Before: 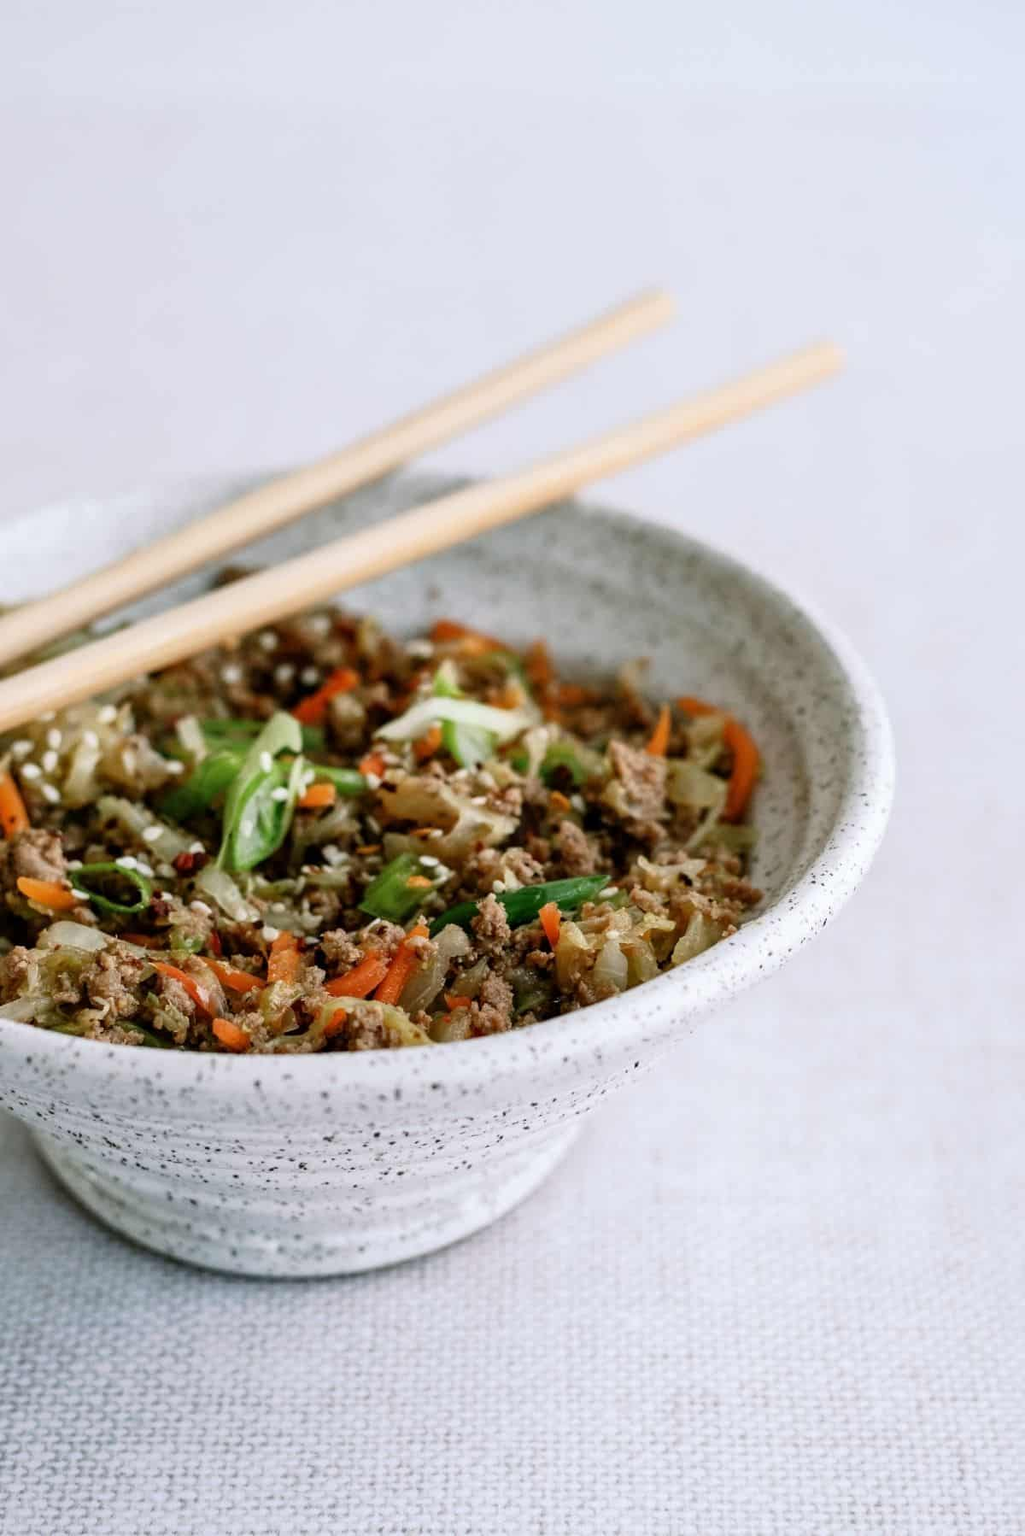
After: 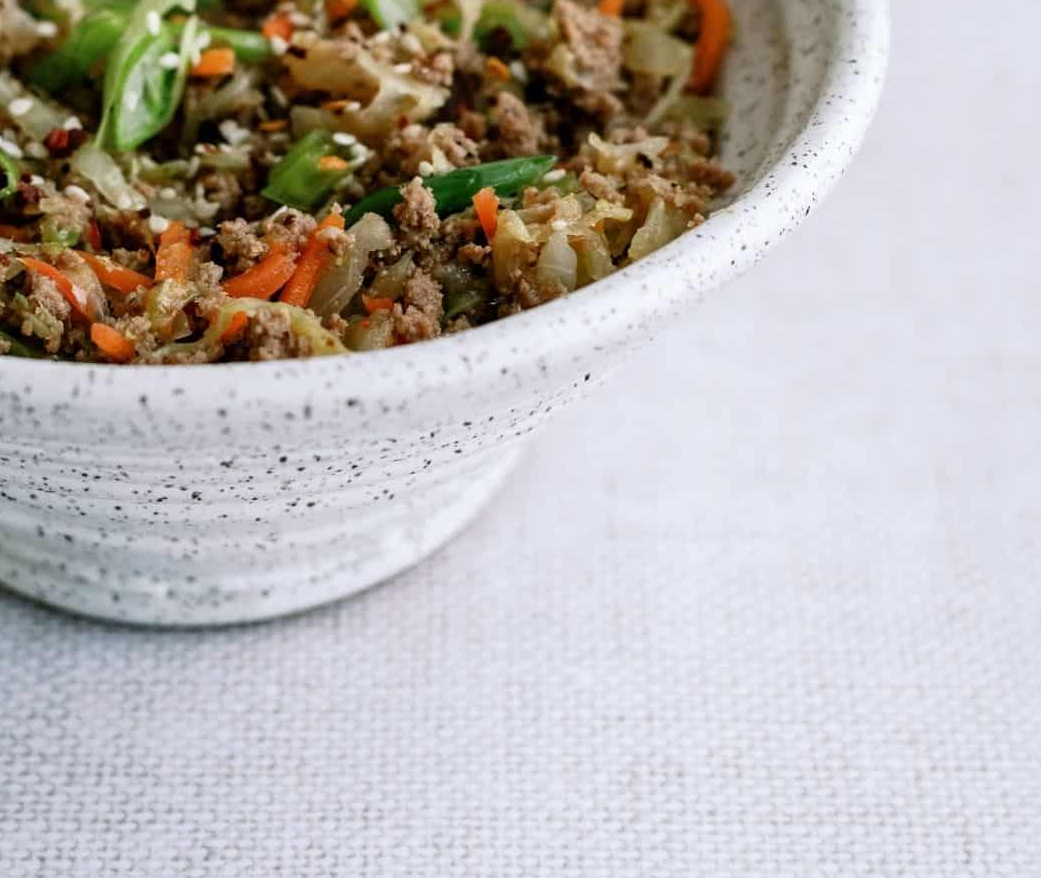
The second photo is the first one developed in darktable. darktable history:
crop and rotate: left 13.239%, top 48.336%, bottom 2.827%
